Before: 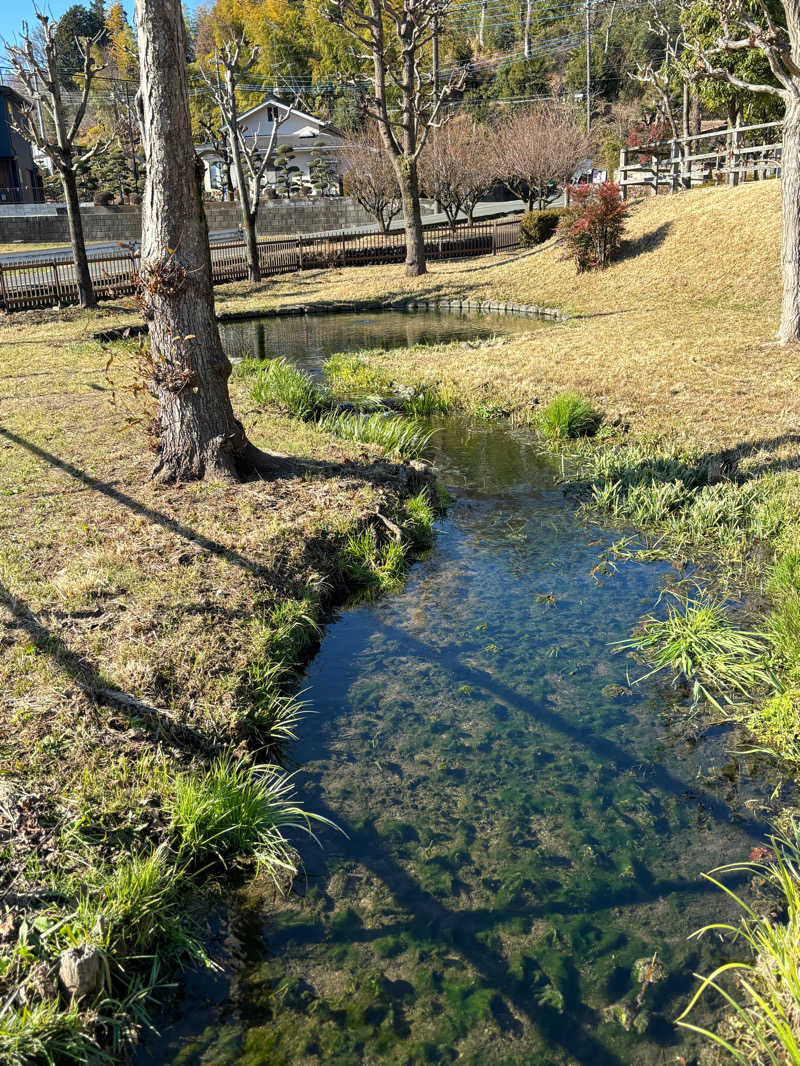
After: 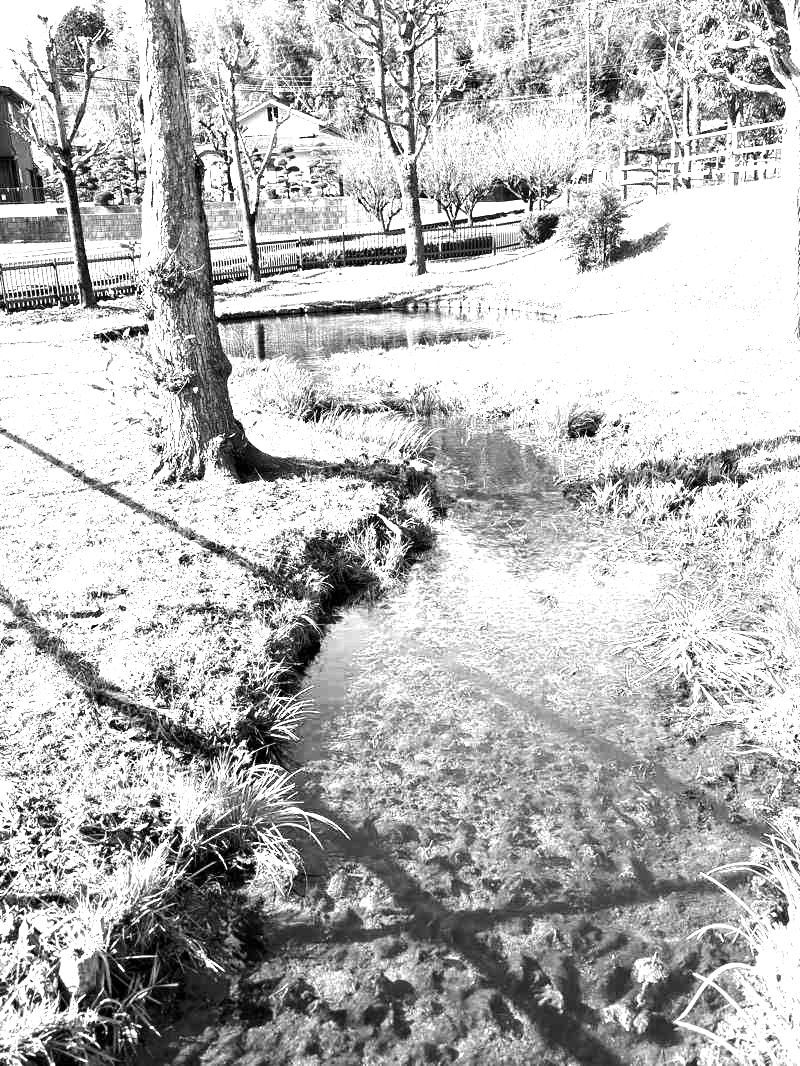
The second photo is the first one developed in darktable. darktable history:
color zones: curves: ch0 [(0, 0.613) (0.01, 0.613) (0.245, 0.448) (0.498, 0.529) (0.642, 0.665) (0.879, 0.777) (0.99, 0.613)]; ch1 [(0, 0) (0.143, 0) (0.286, 0) (0.429, 0) (0.571, 0) (0.714, 0) (0.857, 0)]
tone equalizer: -8 EV -0.765 EV, -7 EV -0.675 EV, -6 EV -0.574 EV, -5 EV -0.406 EV, -3 EV 0.4 EV, -2 EV 0.6 EV, -1 EV 0.674 EV, +0 EV 0.742 EV, edges refinement/feathering 500, mask exposure compensation -1.25 EV, preserve details no
exposure: black level correction 0.001, exposure 1.641 EV, compensate highlight preservation false
